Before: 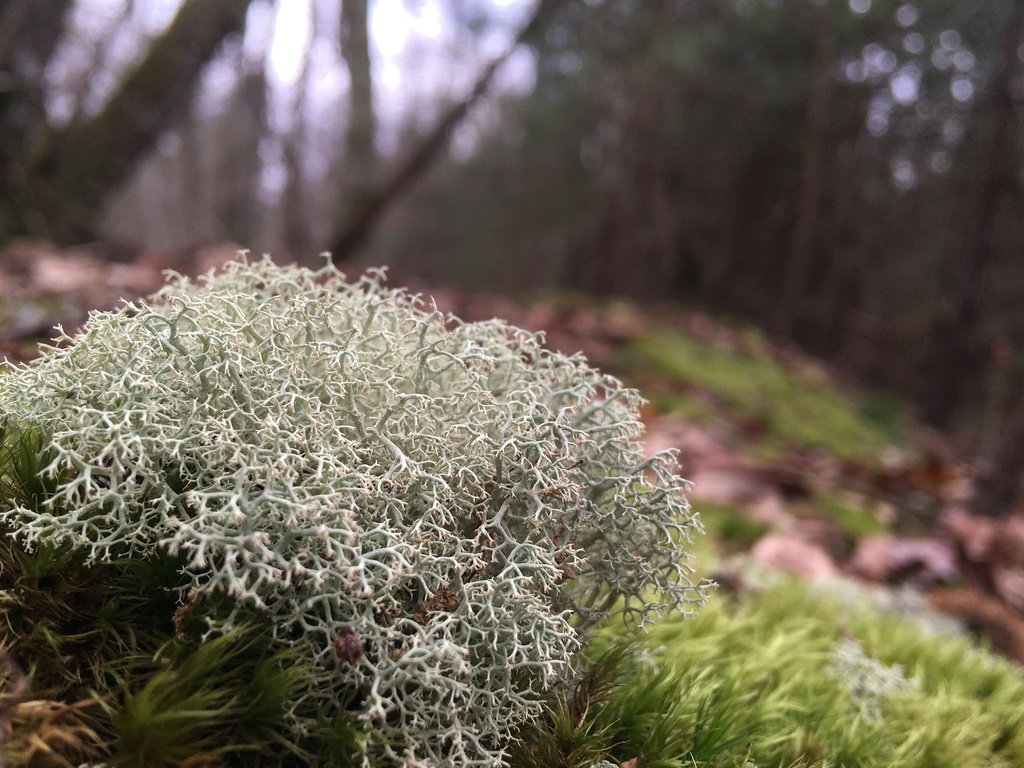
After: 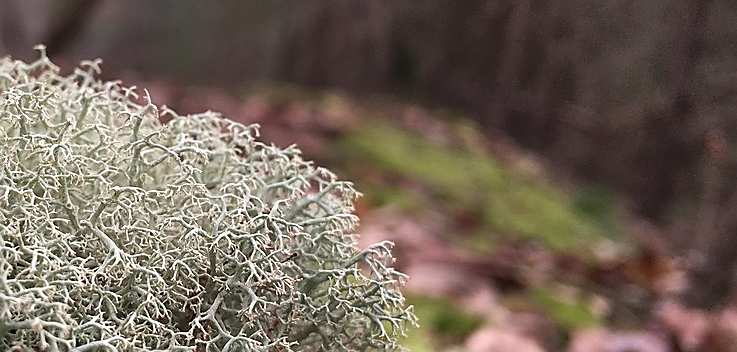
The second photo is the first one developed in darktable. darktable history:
crop and rotate: left 27.938%, top 27.046%, bottom 27.046%
shadows and highlights: white point adjustment 1, soften with gaussian
sharpen: radius 1.4, amount 1.25, threshold 0.7
